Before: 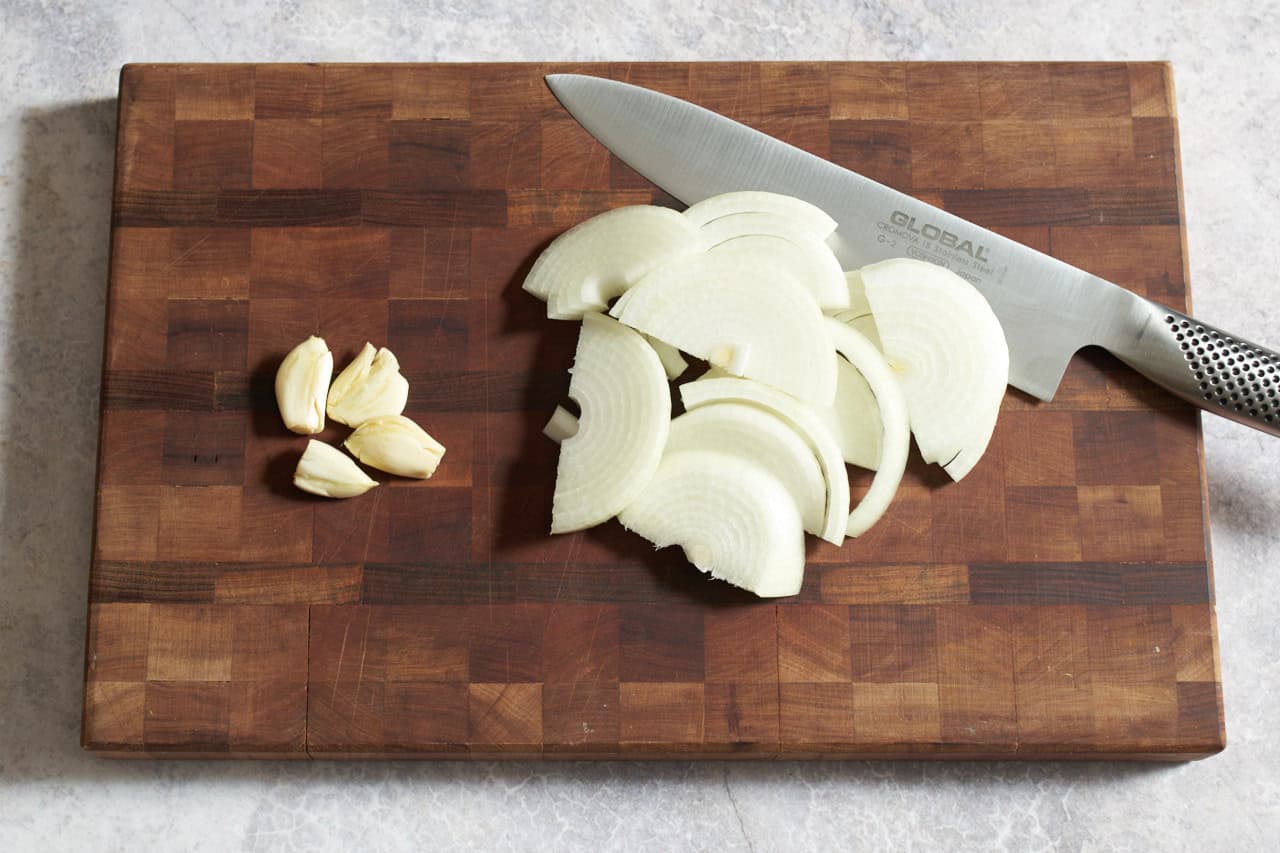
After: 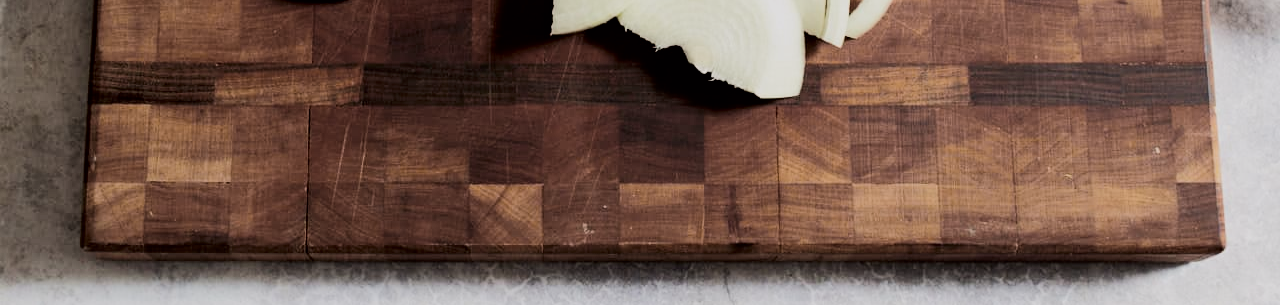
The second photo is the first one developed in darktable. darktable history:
tone equalizer: on, module defaults
filmic rgb: black relative exposure -5.09 EV, white relative exposure 3.97 EV, threshold 2.95 EV, hardness 2.88, contrast 1.297, highlights saturation mix -10.16%, enable highlight reconstruction true
crop and rotate: top 58.664%, bottom 5.562%
tone curve: curves: ch0 [(0, 0) (0.052, 0.018) (0.236, 0.207) (0.41, 0.417) (0.485, 0.518) (0.54, 0.584) (0.625, 0.666) (0.845, 0.828) (0.994, 0.964)]; ch1 [(0, 0.055) (0.15, 0.117) (0.317, 0.34) (0.382, 0.408) (0.434, 0.441) (0.472, 0.479) (0.498, 0.501) (0.557, 0.558) (0.616, 0.59) (0.739, 0.7) (0.873, 0.857) (1, 0.928)]; ch2 [(0, 0) (0.352, 0.403) (0.447, 0.466) (0.482, 0.482) (0.528, 0.526) (0.586, 0.577) (0.618, 0.621) (0.785, 0.747) (1, 1)], color space Lab, independent channels, preserve colors none
